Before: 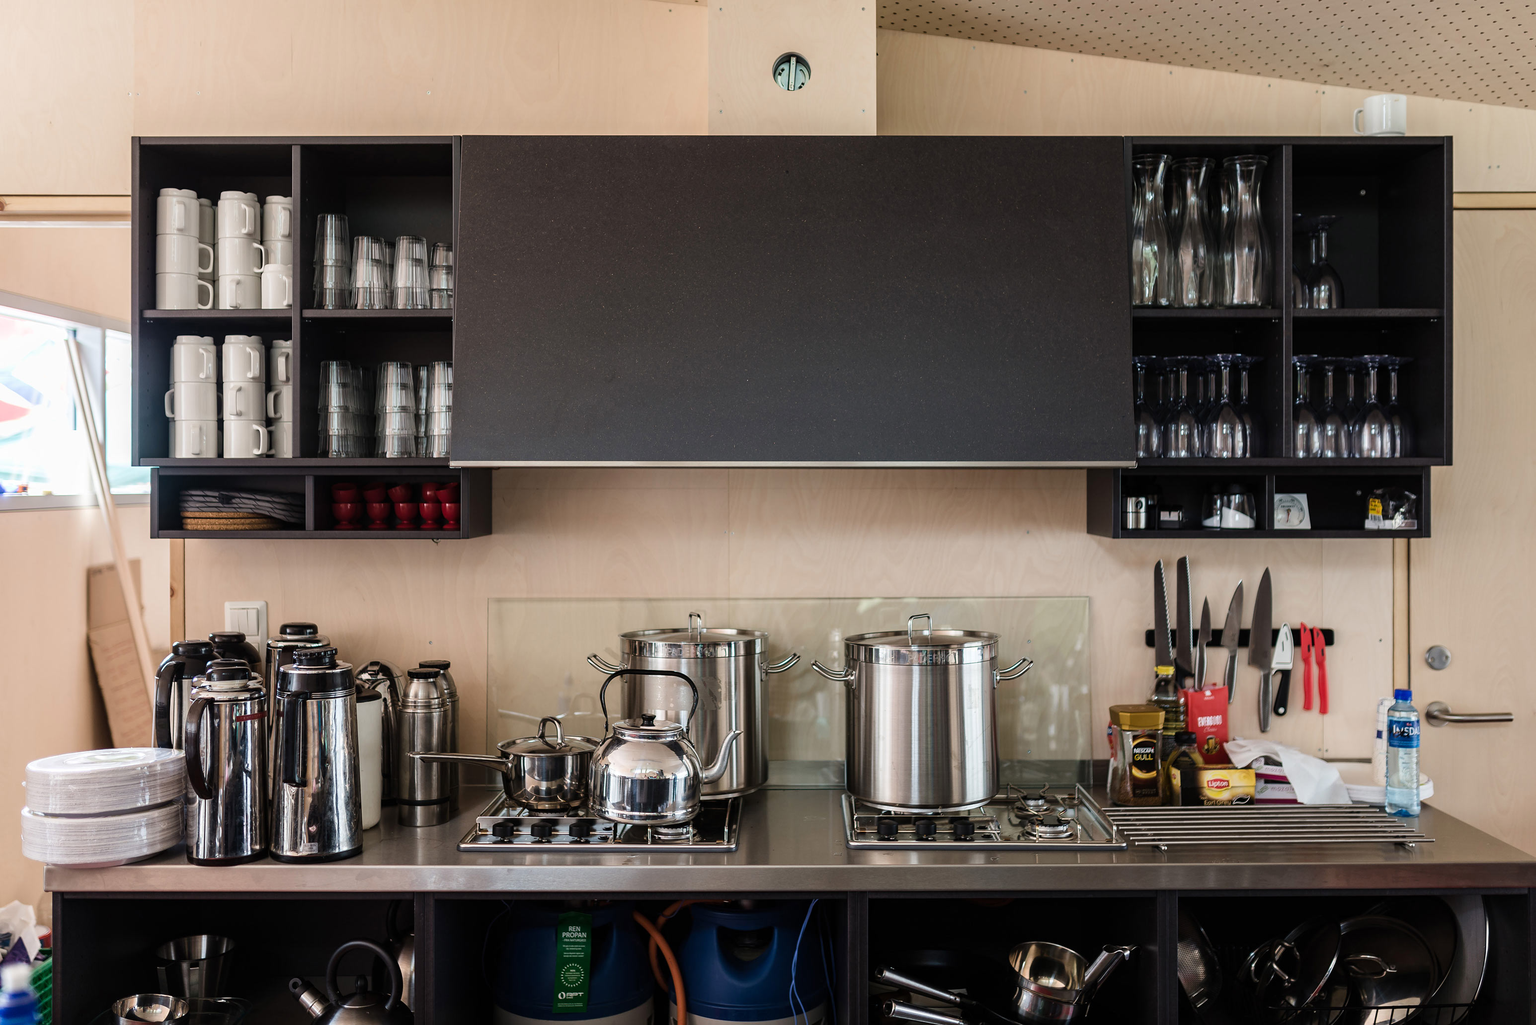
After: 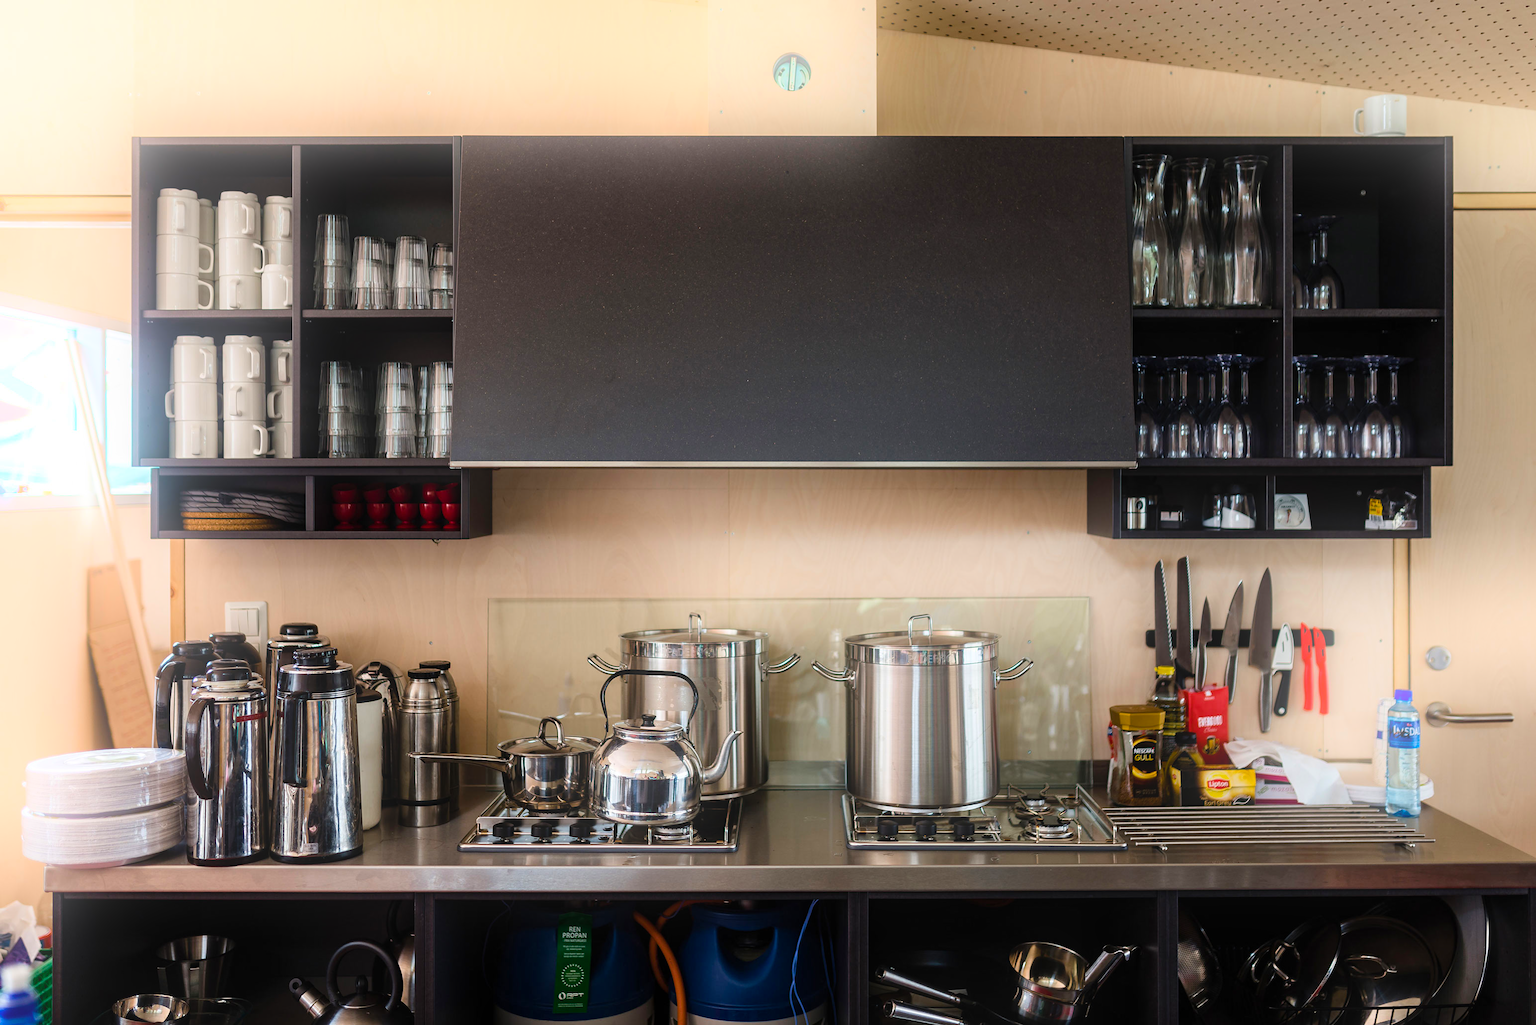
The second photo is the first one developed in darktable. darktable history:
color balance rgb: perceptual saturation grading › global saturation 25%, global vibrance 20%
bloom: threshold 82.5%, strength 16.25%
